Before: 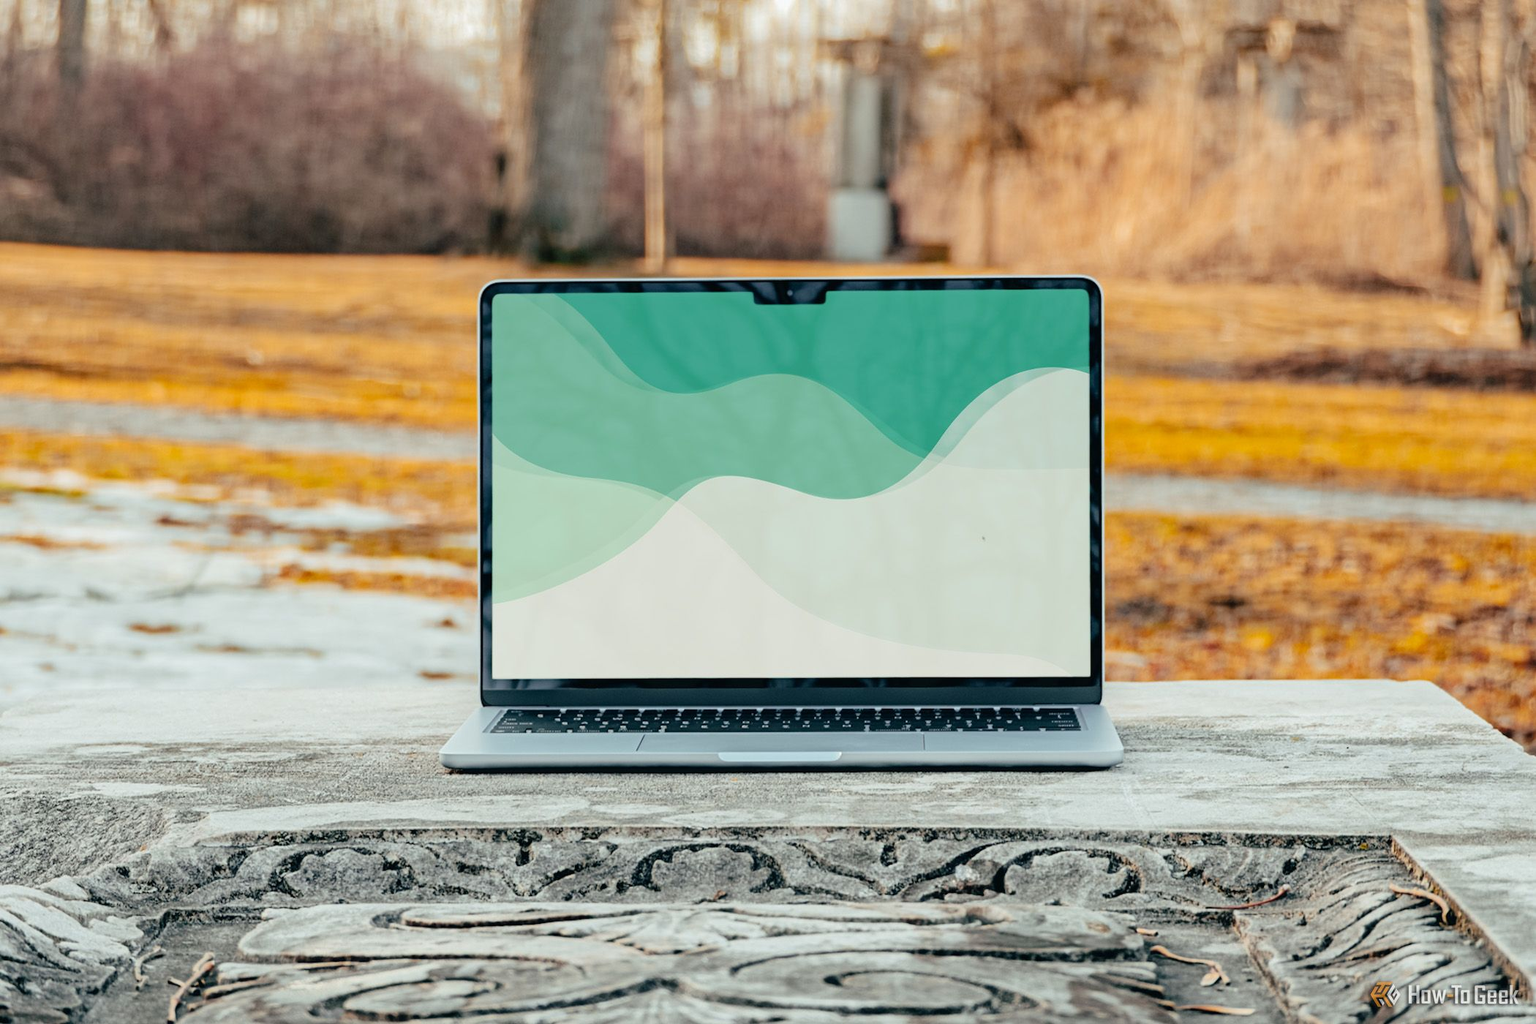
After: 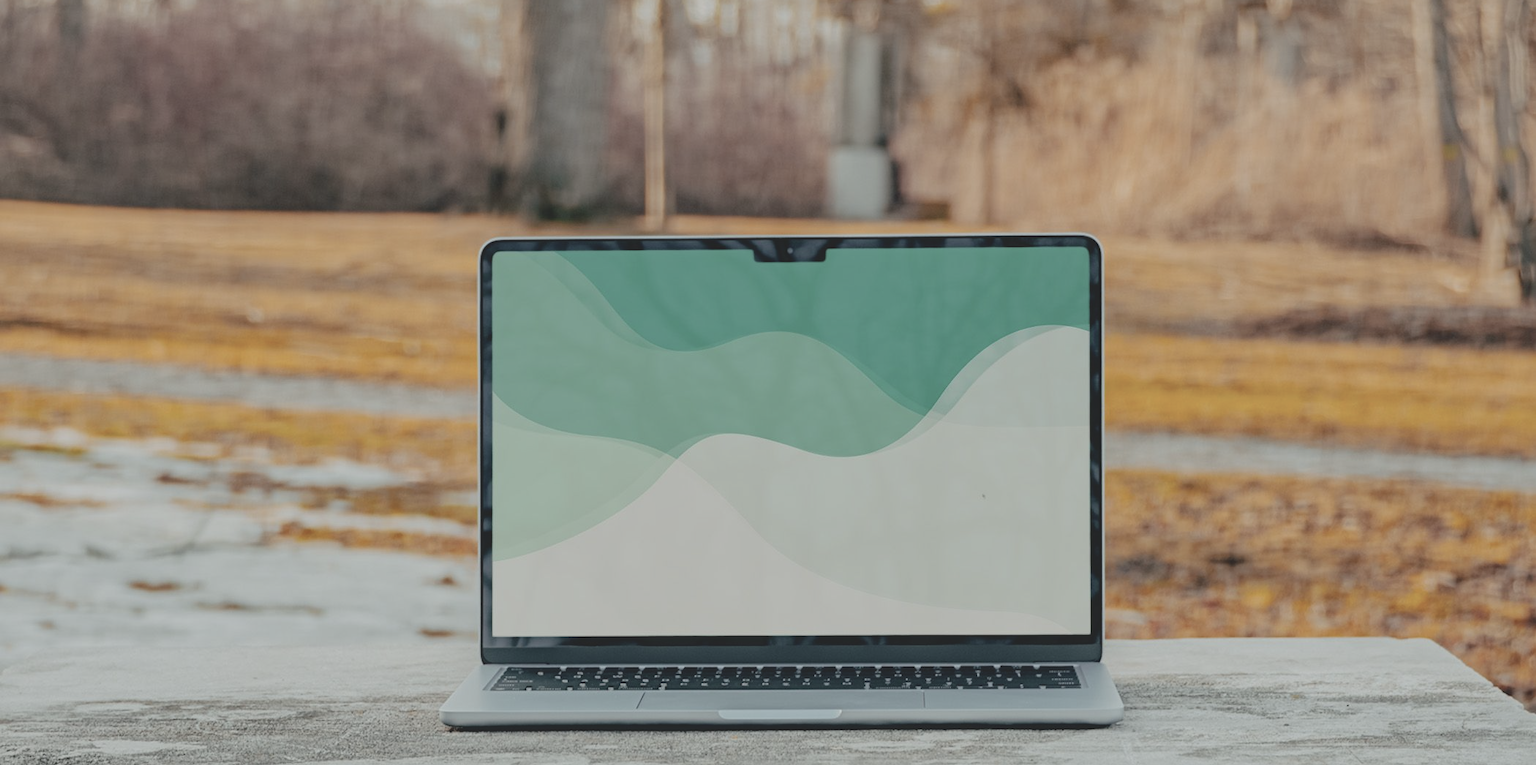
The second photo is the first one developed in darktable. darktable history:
crop: top 4.21%, bottom 21.04%
shadows and highlights: shadows 25.29, white point adjustment -3.06, highlights -29.92
contrast brightness saturation: contrast -0.258, saturation -0.444
